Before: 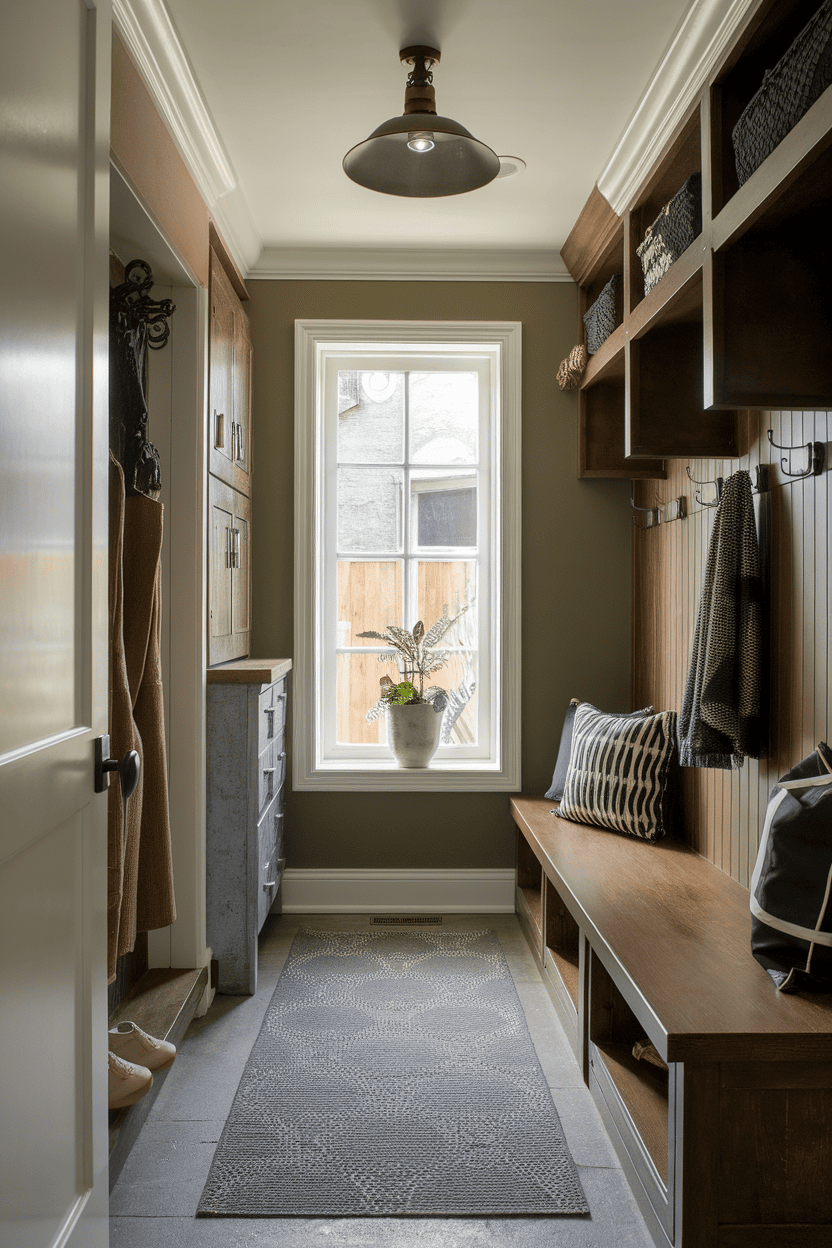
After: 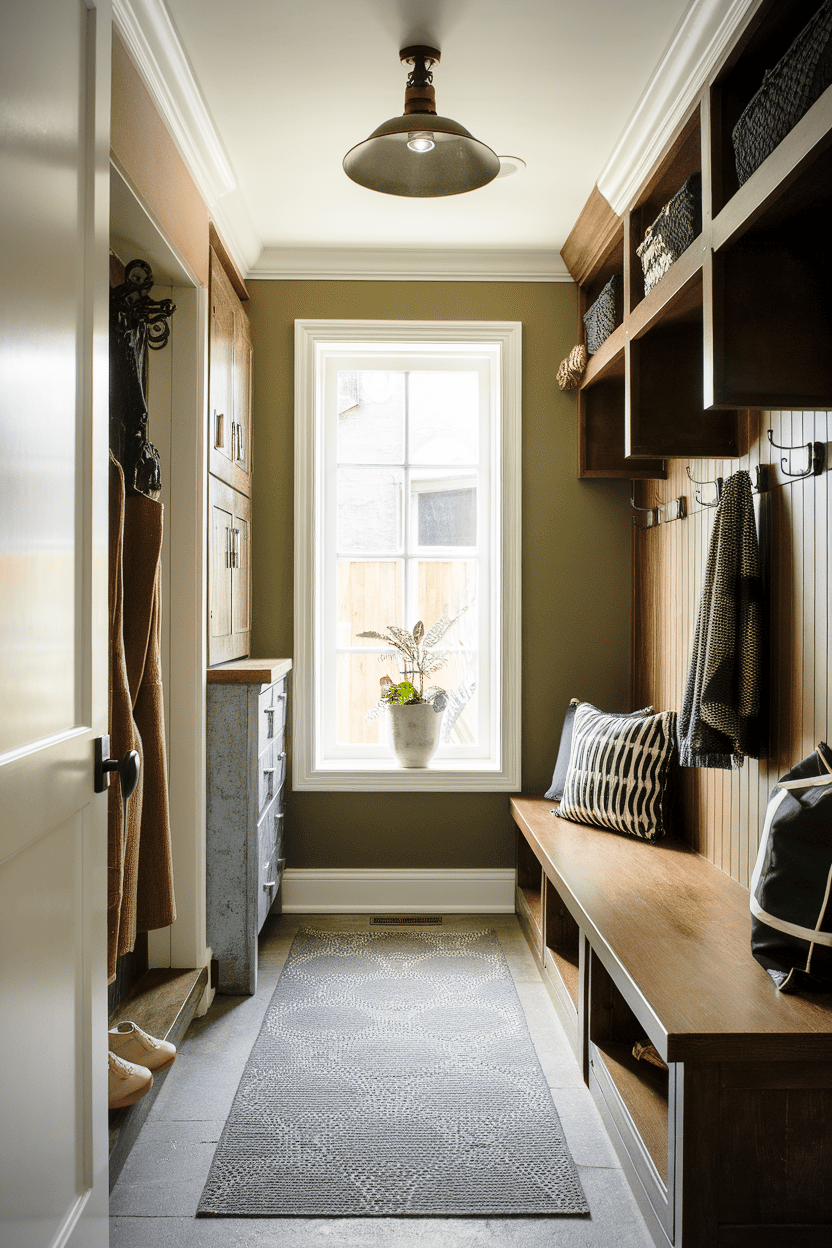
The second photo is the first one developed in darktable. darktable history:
color correction: highlights a* -0.137, highlights b* 0.137
base curve: curves: ch0 [(0, 0) (0.028, 0.03) (0.121, 0.232) (0.46, 0.748) (0.859, 0.968) (1, 1)], preserve colors none
vignetting: on, module defaults
